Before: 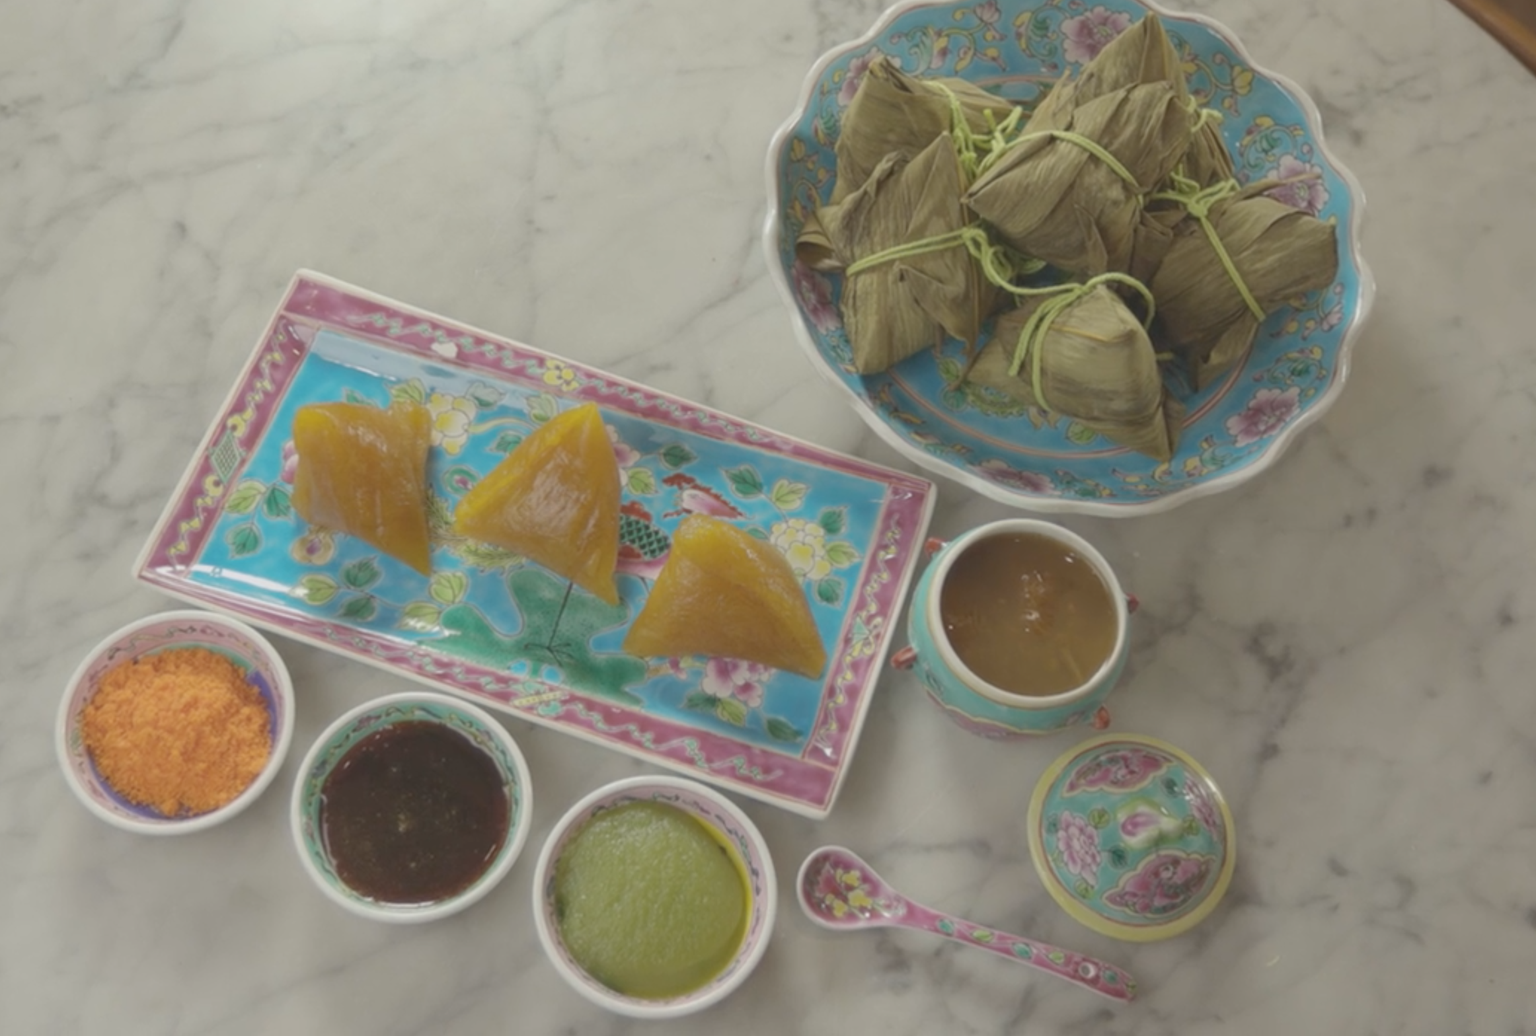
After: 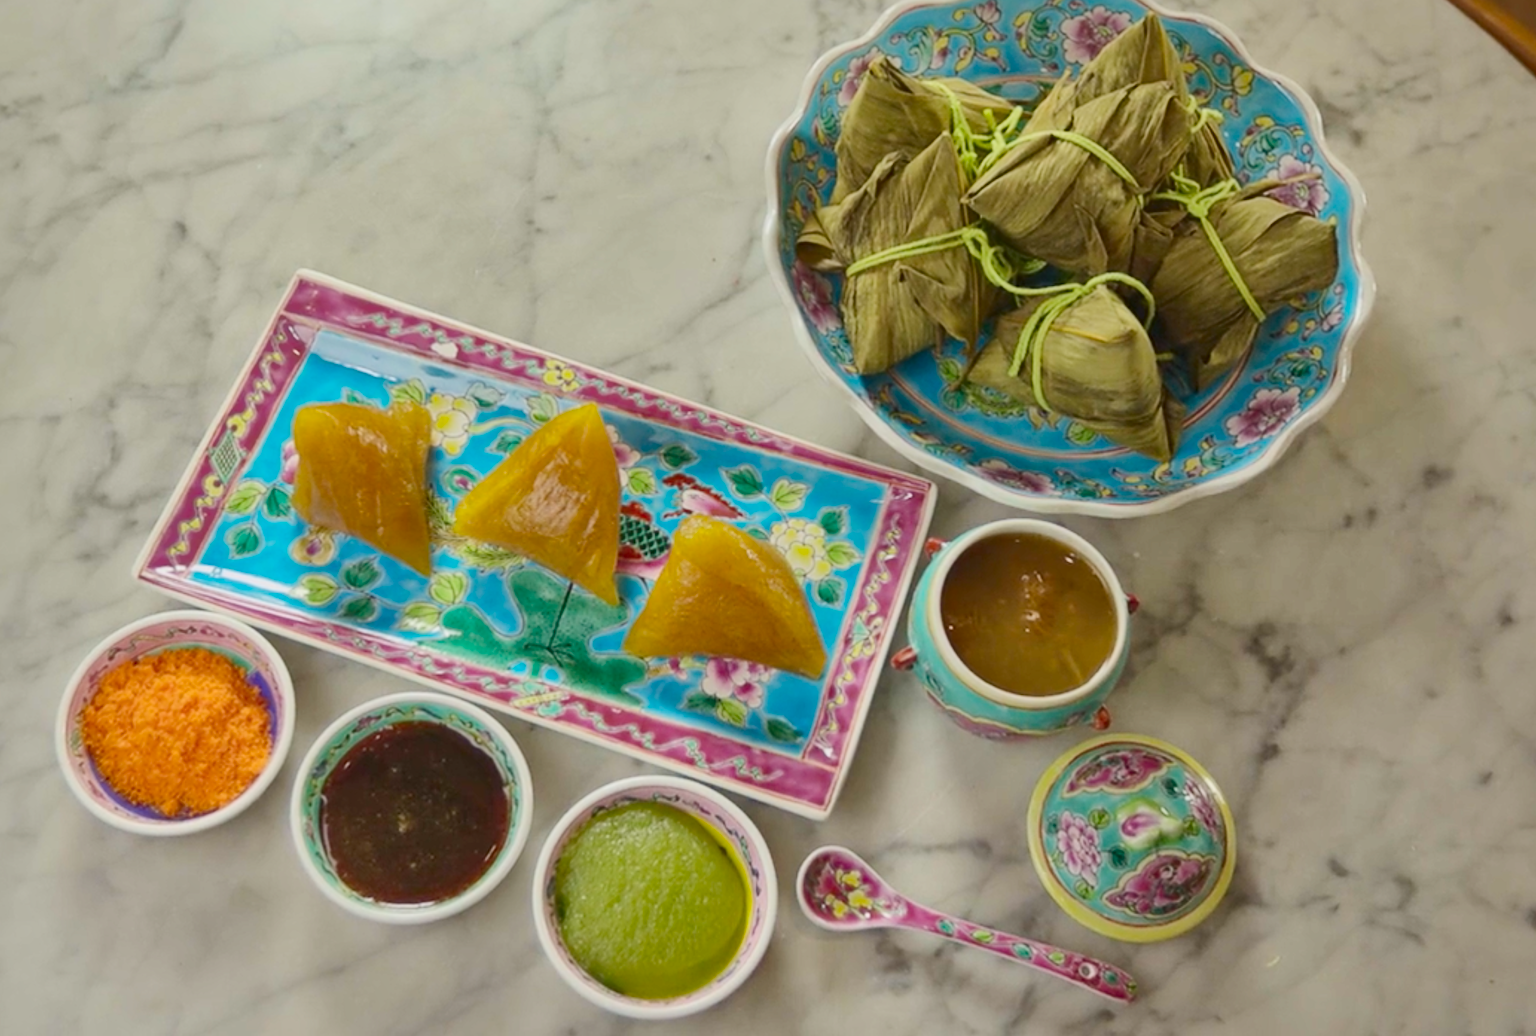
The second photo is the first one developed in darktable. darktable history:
local contrast: mode bilateral grid, contrast 19, coarseness 49, detail 132%, midtone range 0.2
filmic rgb: black relative exposure -7.65 EV, white relative exposure 4.56 EV, hardness 3.61
sharpen: on, module defaults
contrast brightness saturation: contrast 0.215, brightness -0.103, saturation 0.209
color correction: highlights b* -0.016, saturation 1.27
exposure: exposure 0.61 EV, compensate highlight preservation false
shadows and highlights: on, module defaults
haze removal: compatibility mode true, adaptive false
